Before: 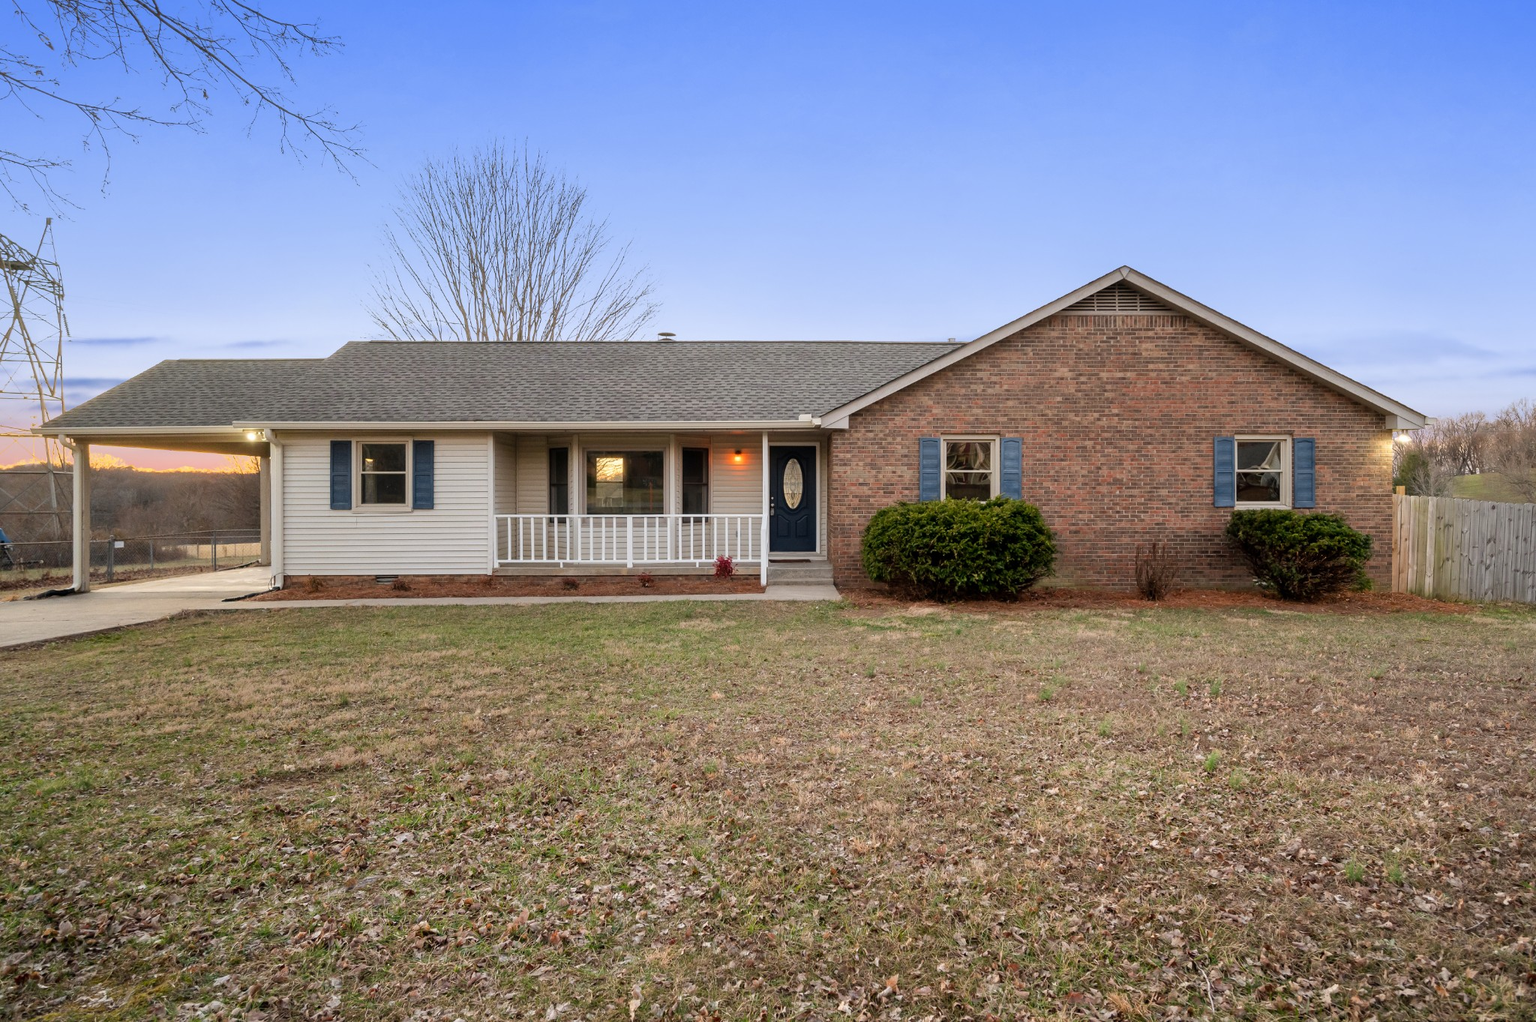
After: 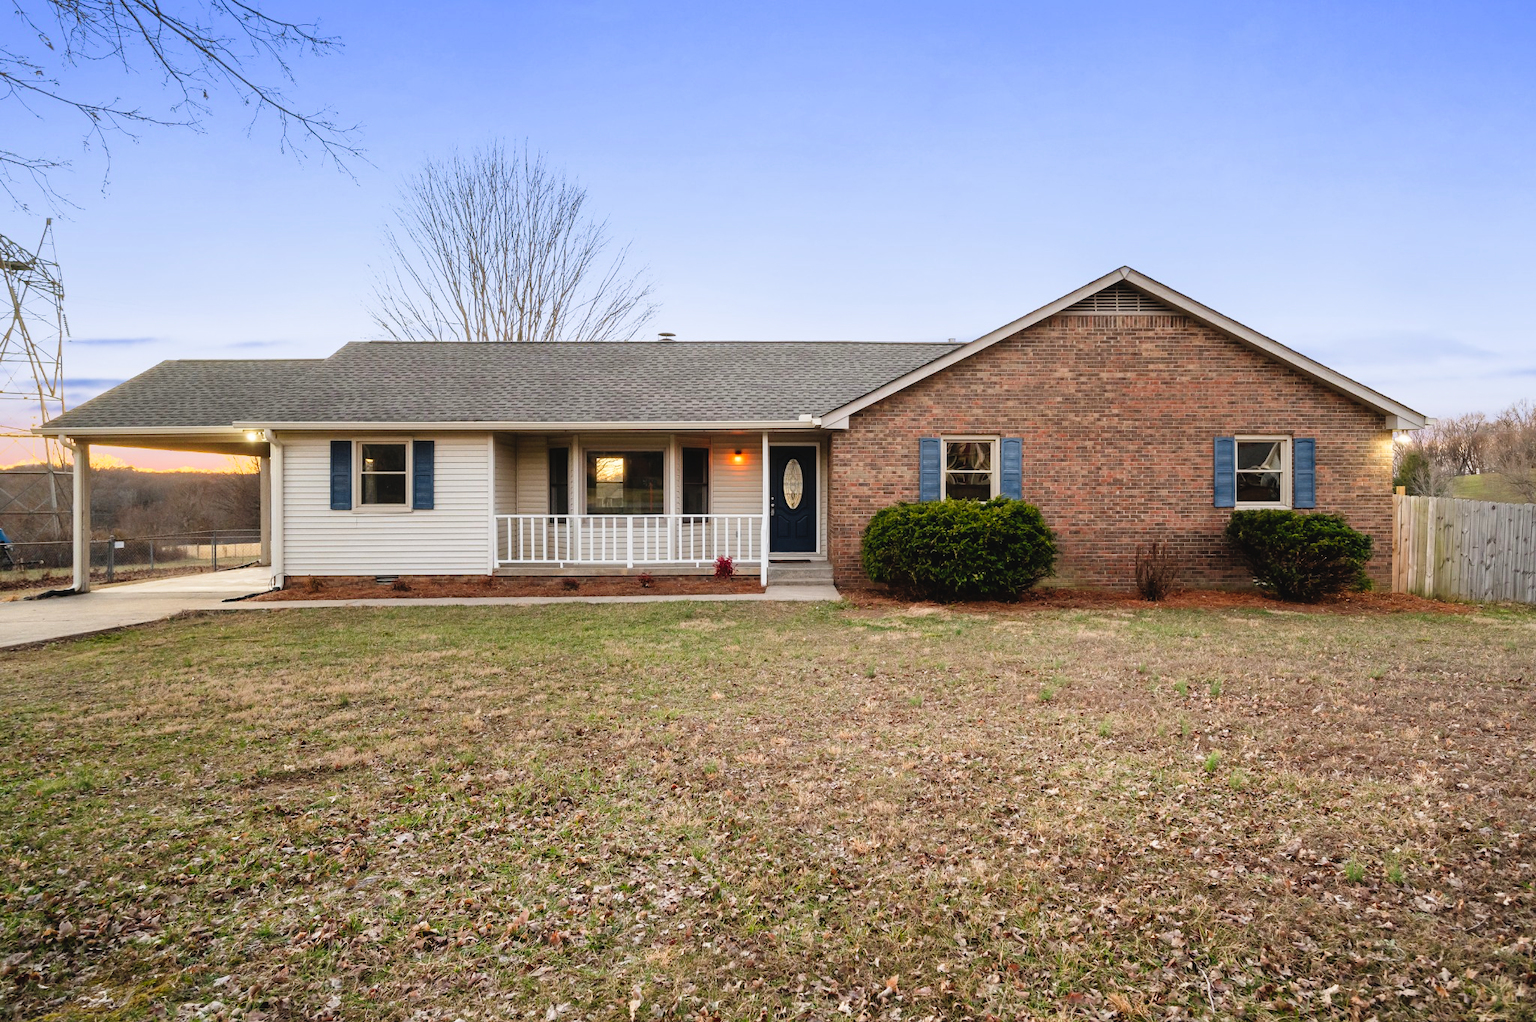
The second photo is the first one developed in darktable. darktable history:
tone curve: curves: ch0 [(0.001, 0.034) (0.115, 0.093) (0.251, 0.232) (0.382, 0.397) (0.652, 0.719) (0.802, 0.876) (1, 0.998)]; ch1 [(0, 0) (0.384, 0.324) (0.472, 0.466) (0.504, 0.5) (0.517, 0.533) (0.547, 0.564) (0.582, 0.628) (0.657, 0.727) (1, 1)]; ch2 [(0, 0) (0.278, 0.232) (0.5, 0.5) (0.531, 0.552) (0.61, 0.653) (1, 1)], preserve colors none
